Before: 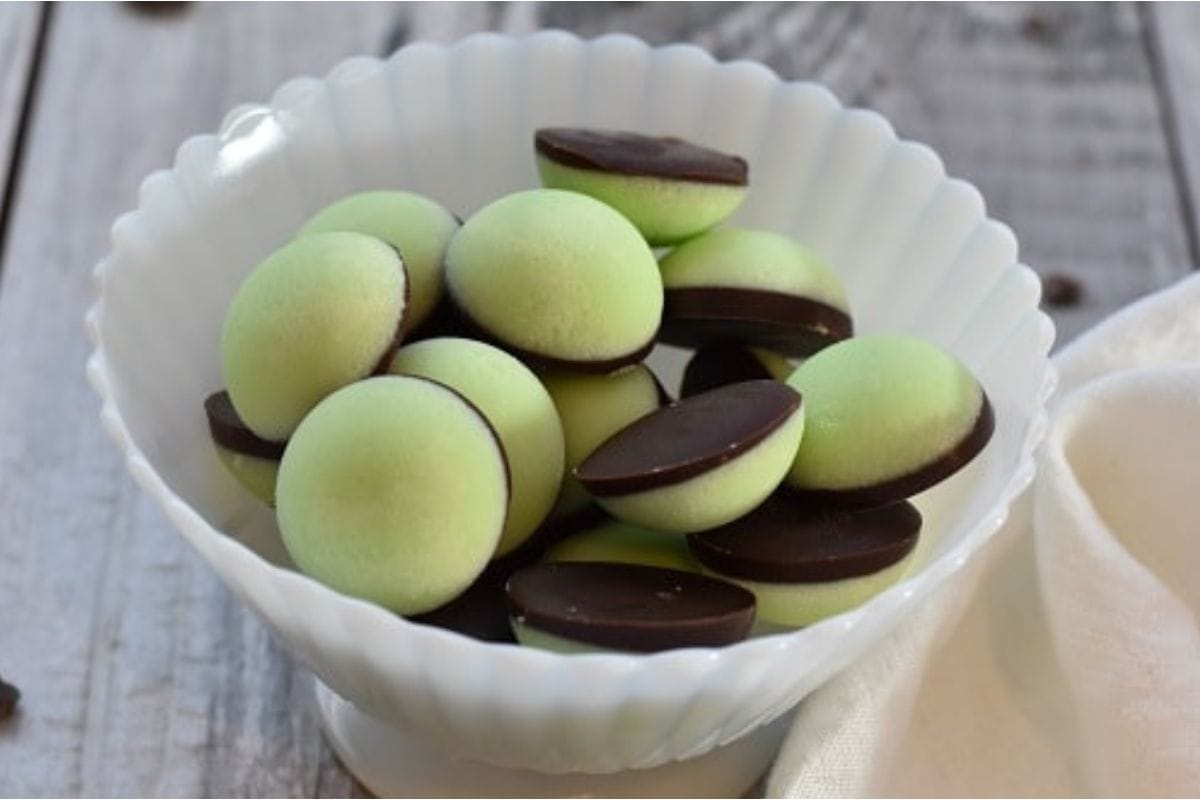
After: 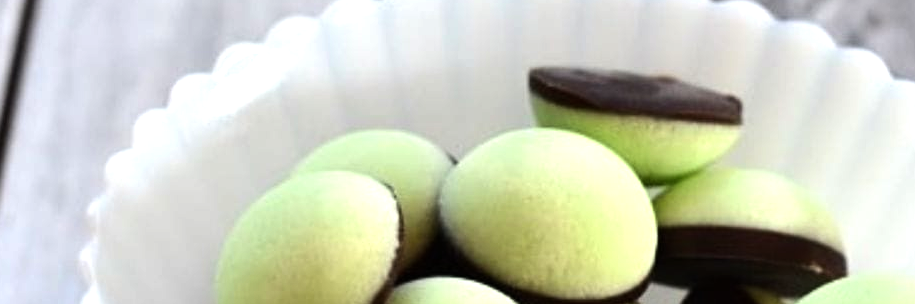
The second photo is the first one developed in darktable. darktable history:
exposure: exposure 0.2 EV, compensate highlight preservation false
tone equalizer: -8 EV -0.75 EV, -7 EV -0.7 EV, -6 EV -0.6 EV, -5 EV -0.4 EV, -3 EV 0.4 EV, -2 EV 0.6 EV, -1 EV 0.7 EV, +0 EV 0.75 EV, edges refinement/feathering 500, mask exposure compensation -1.57 EV, preserve details no
crop: left 0.579%, top 7.627%, right 23.167%, bottom 54.275%
